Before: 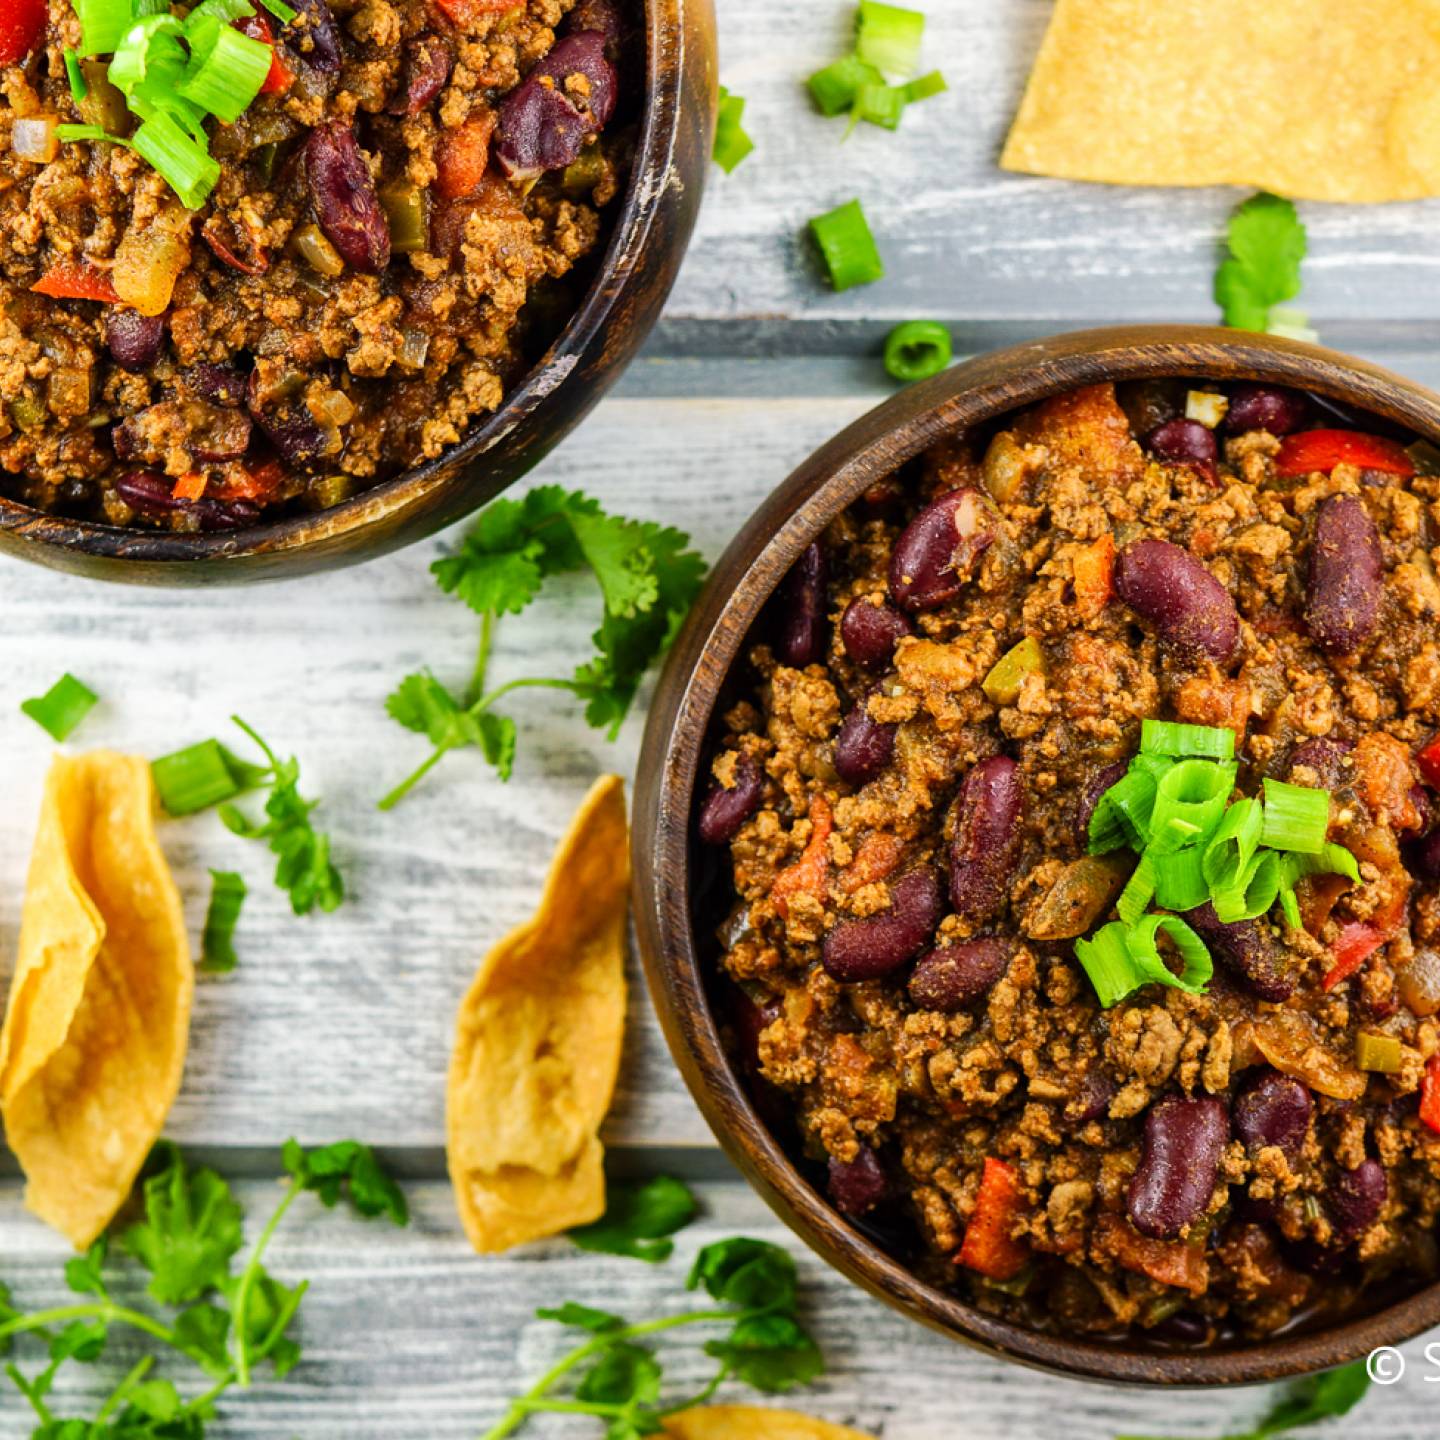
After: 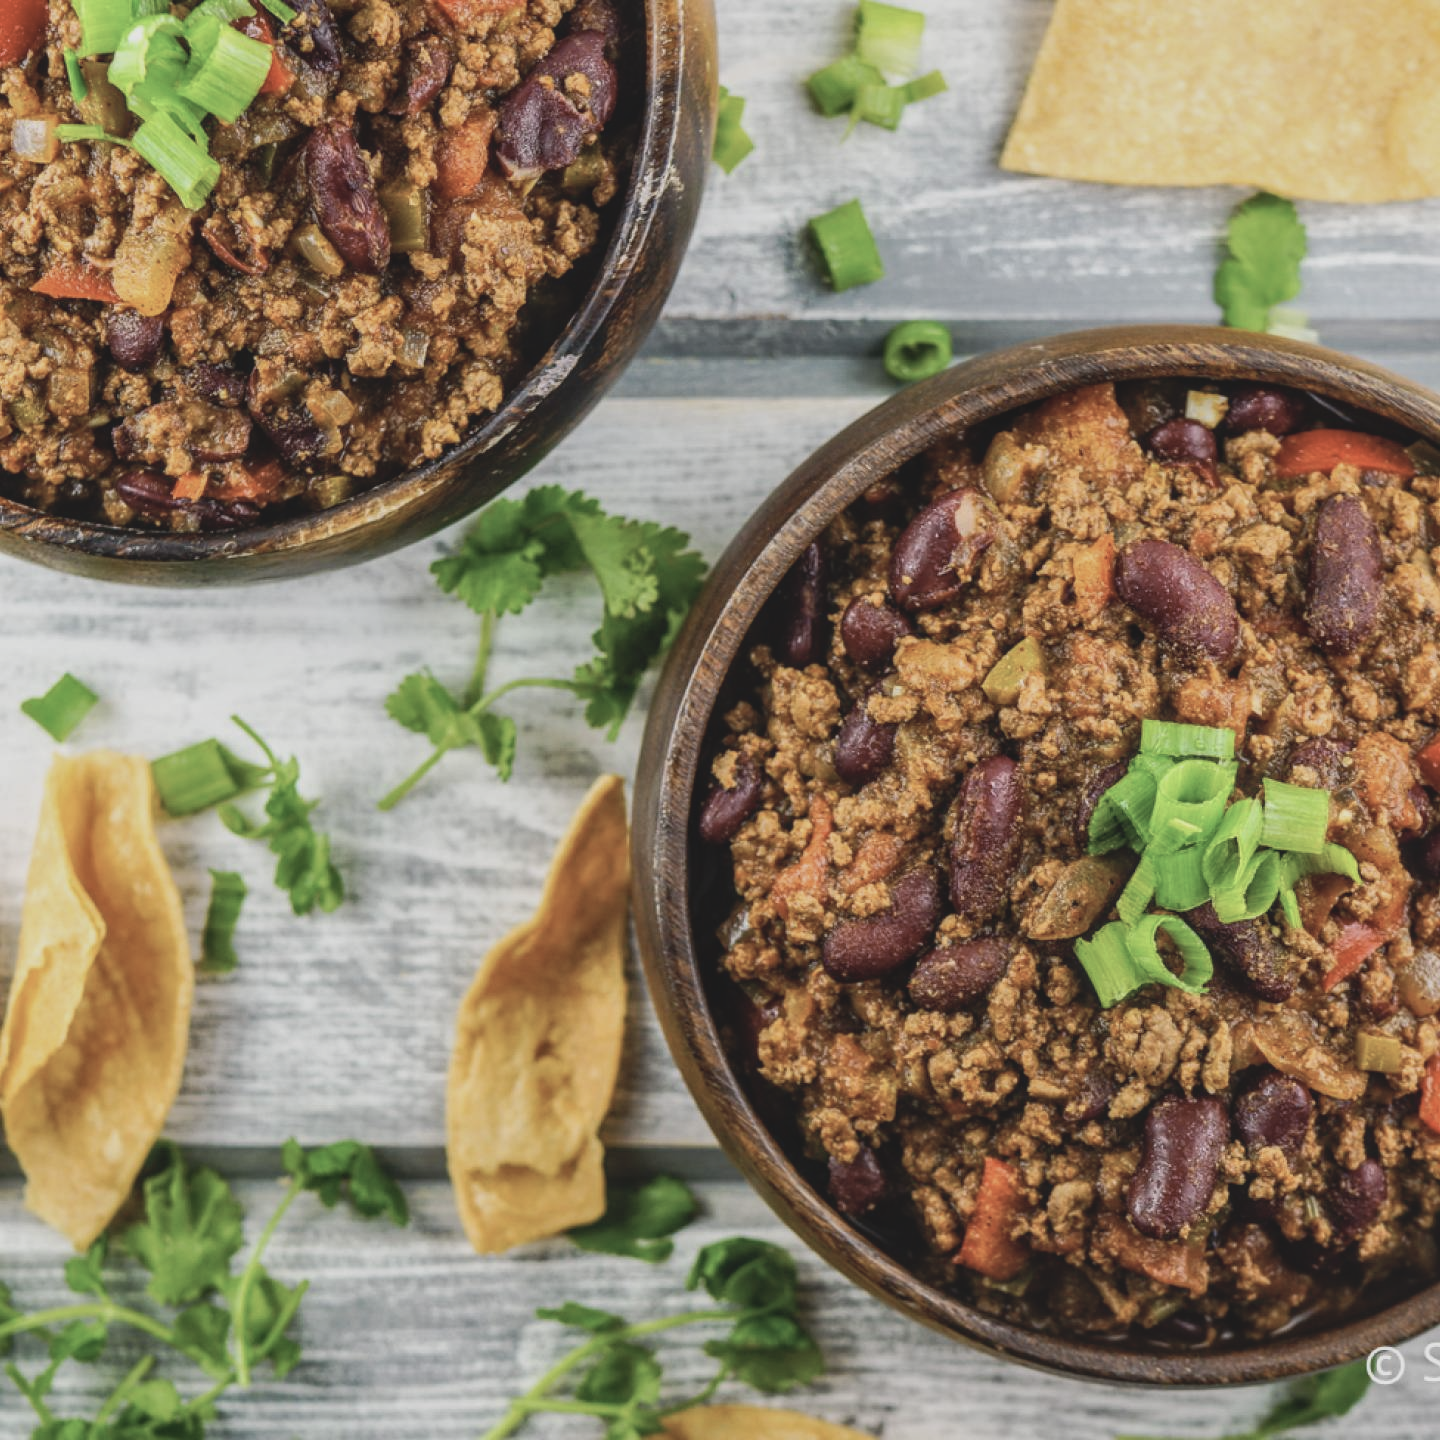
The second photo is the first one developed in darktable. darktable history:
contrast brightness saturation: contrast -0.26, saturation -0.43
local contrast: on, module defaults
